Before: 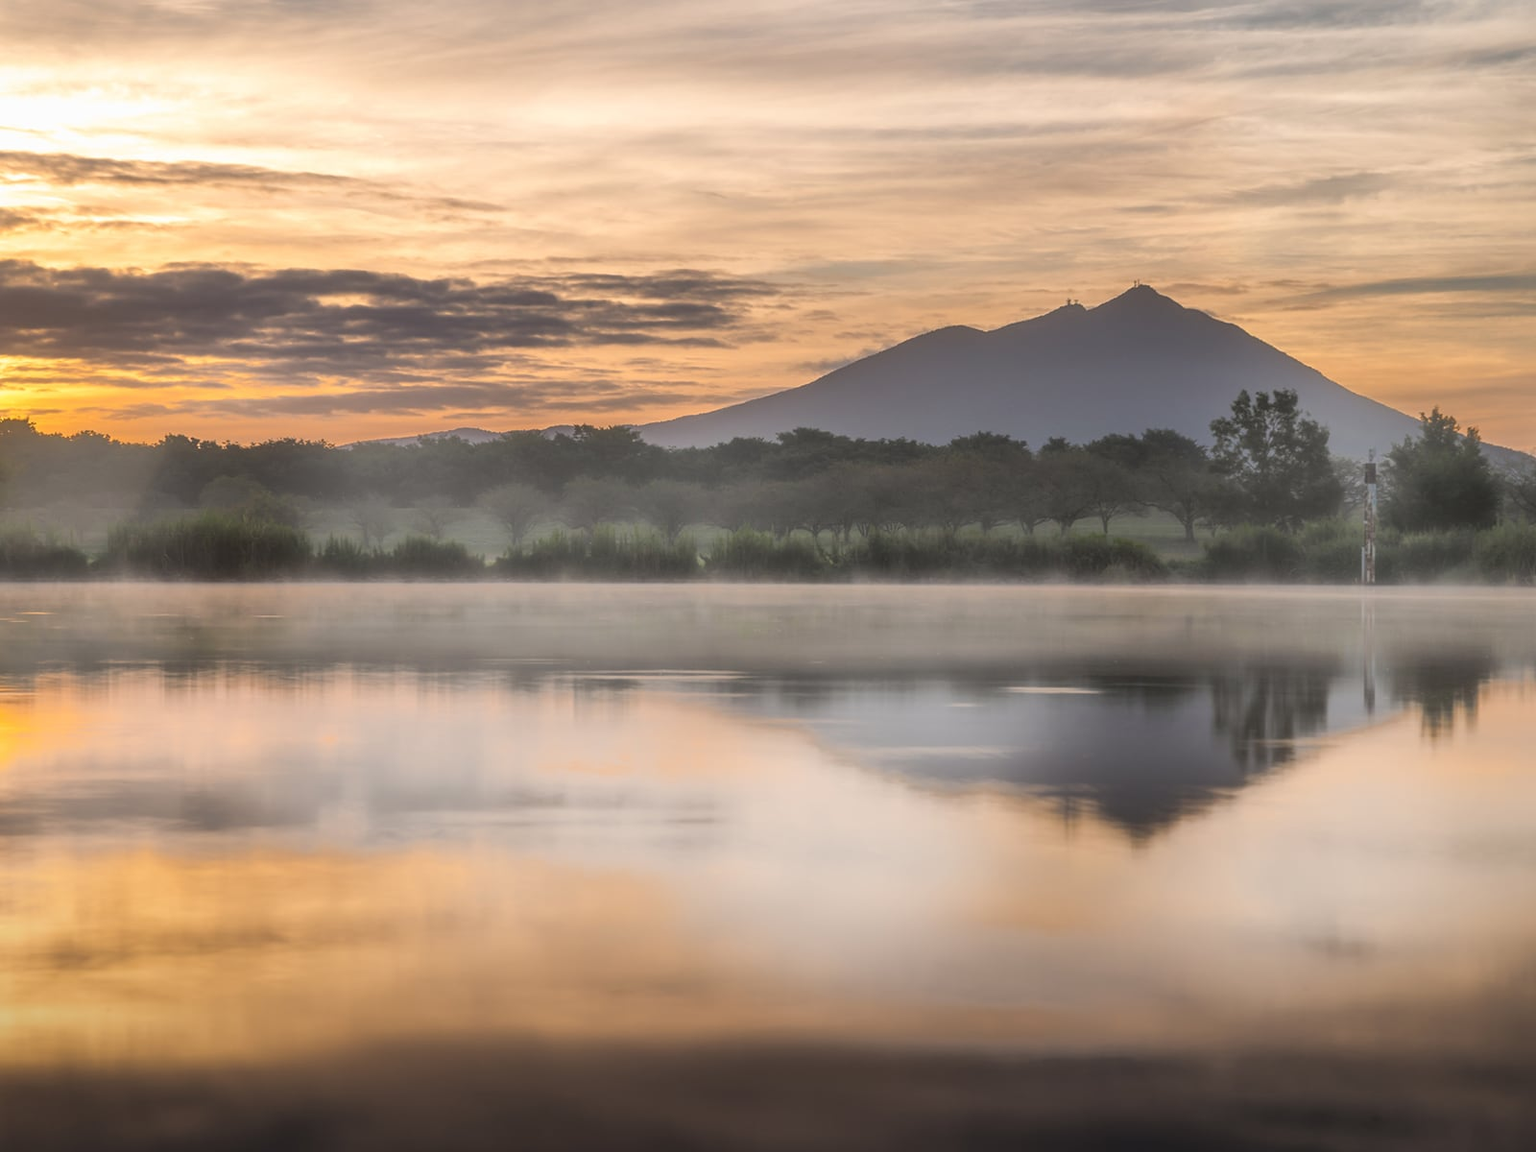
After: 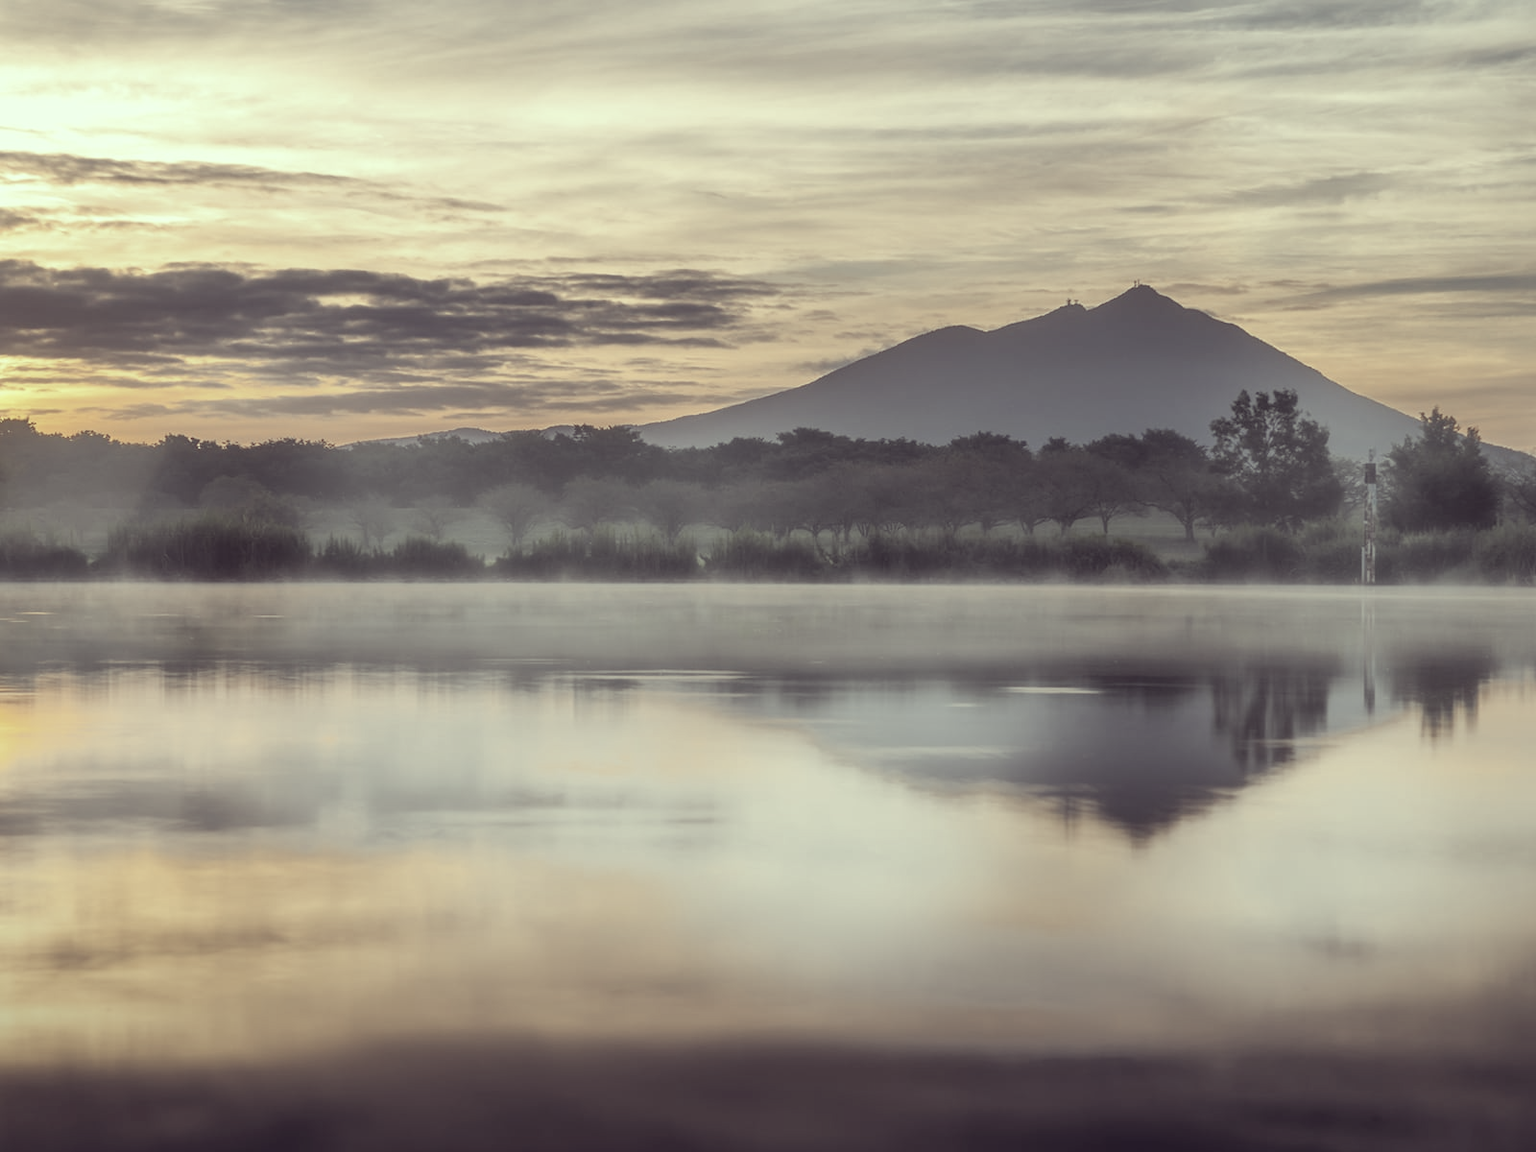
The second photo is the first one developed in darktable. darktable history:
color correction: highlights a* -20.89, highlights b* 20.9, shadows a* 19.92, shadows b* -19.96, saturation 0.445
